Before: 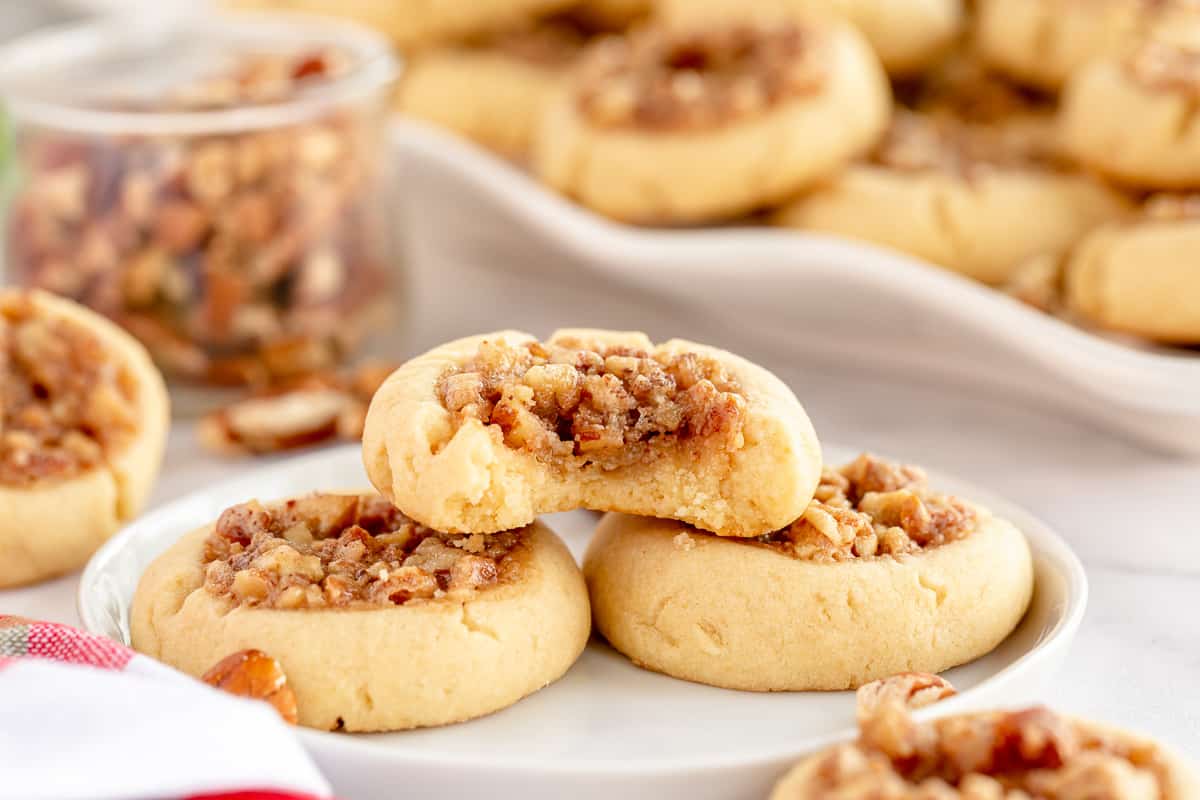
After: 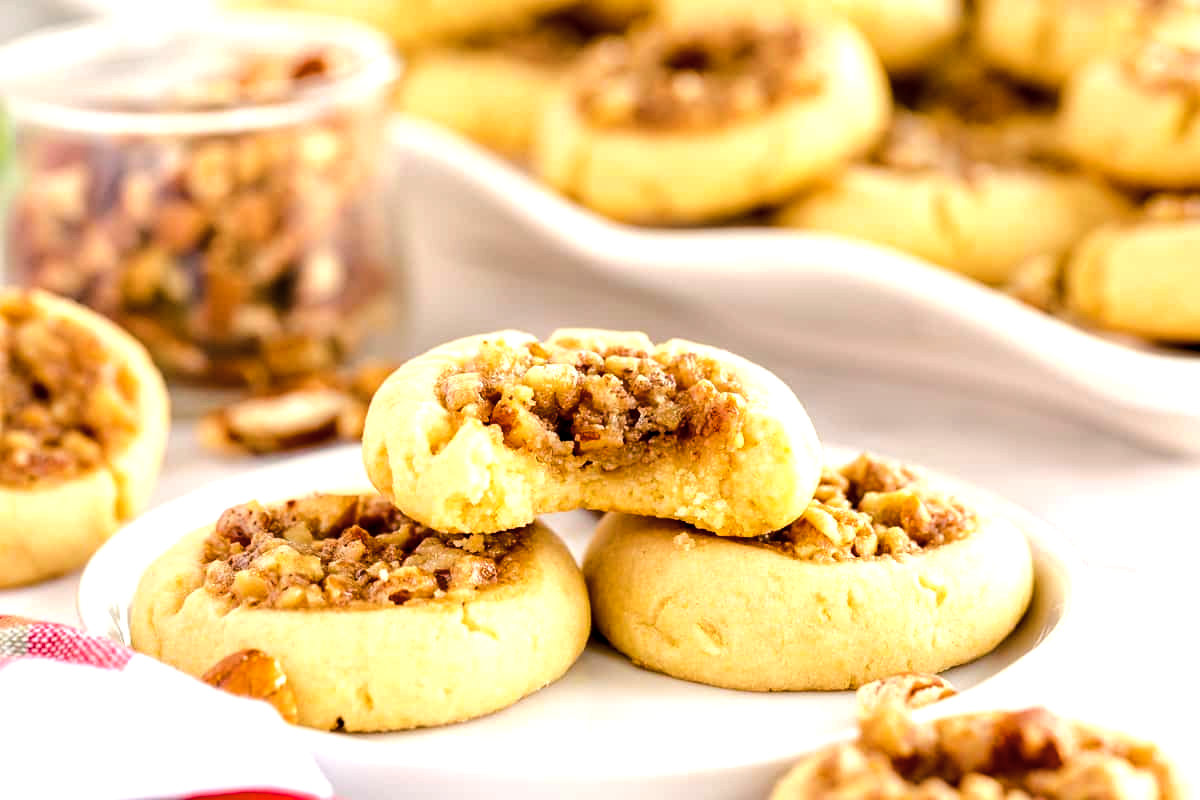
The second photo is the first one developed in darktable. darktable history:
color correction: highlights b* -0.04, saturation 0.84
color balance rgb: global offset › luminance -0.472%, perceptual saturation grading › global saturation 31.097%, perceptual brilliance grading › highlights 17.724%, perceptual brilliance grading › mid-tones 31.438%, perceptual brilliance grading › shadows -31.072%, global vibrance 14.944%
